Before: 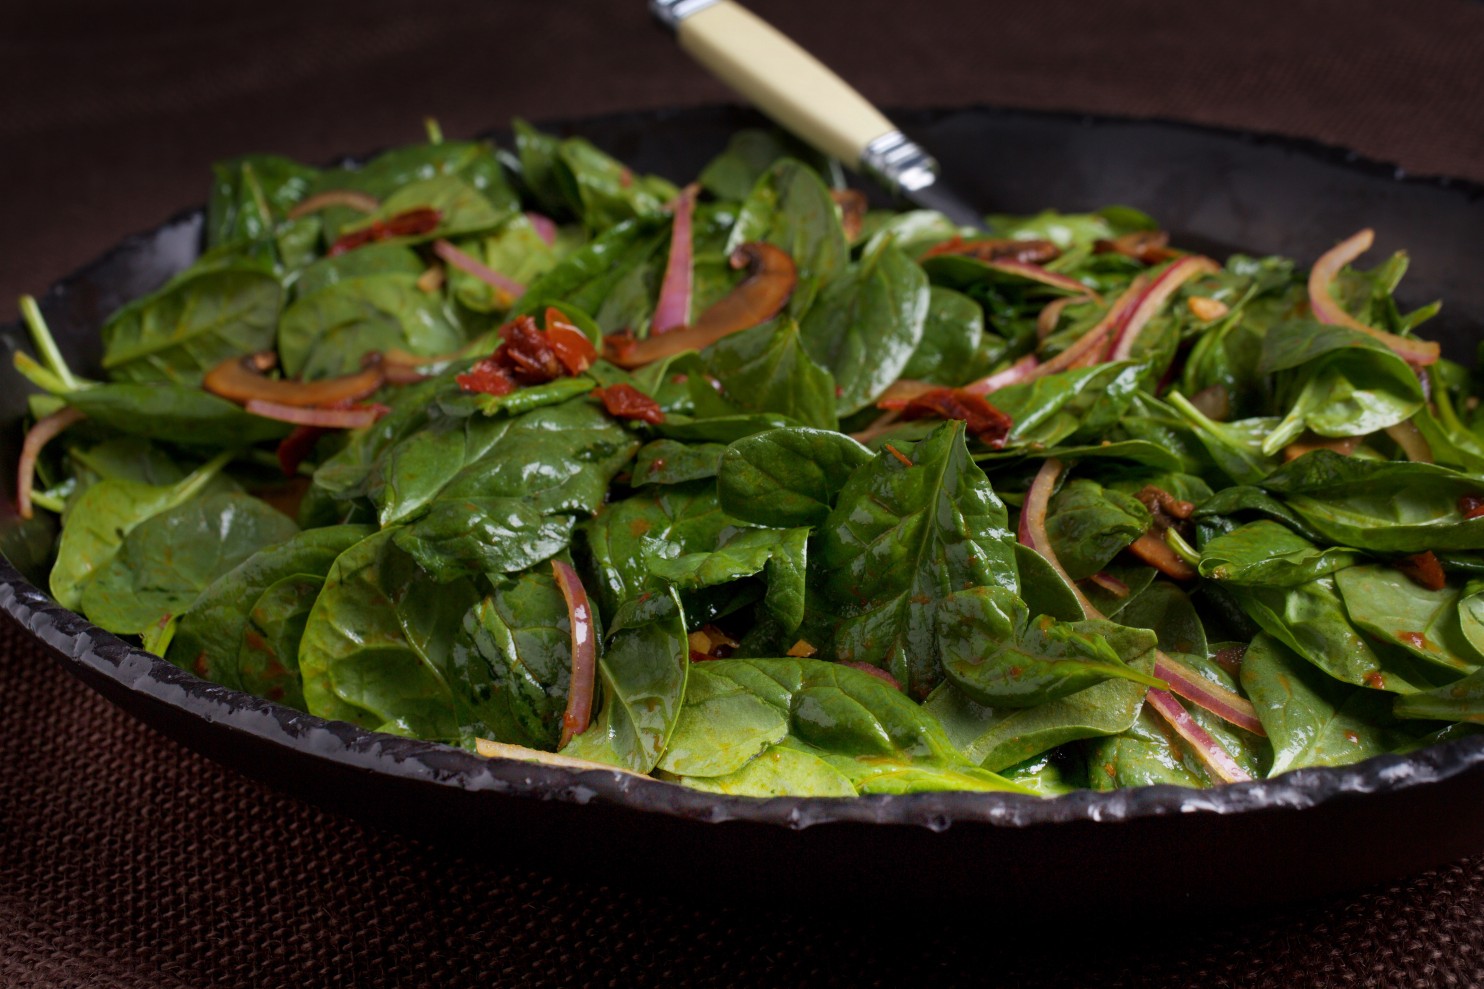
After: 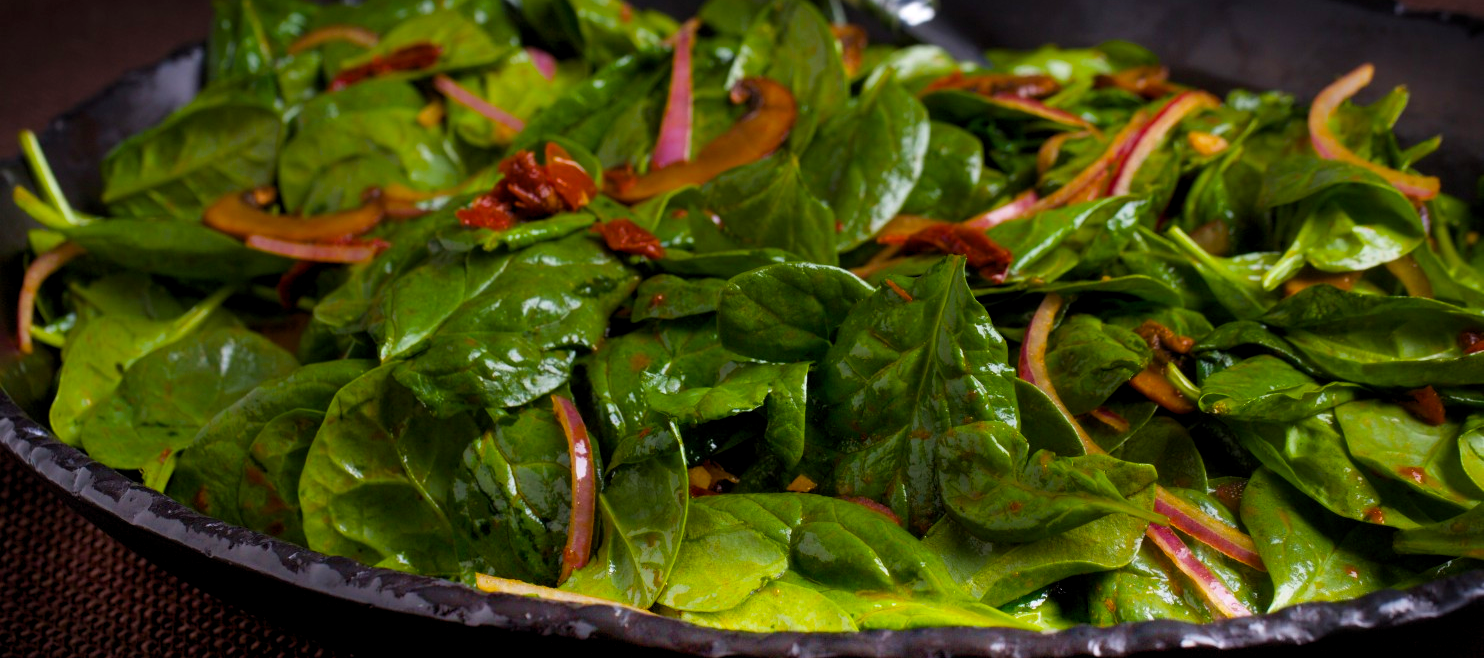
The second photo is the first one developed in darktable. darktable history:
levels: levels [0.016, 0.492, 0.969]
crop: top 16.727%, bottom 16.727%
color balance rgb: perceptual saturation grading › global saturation 30%, global vibrance 30%
